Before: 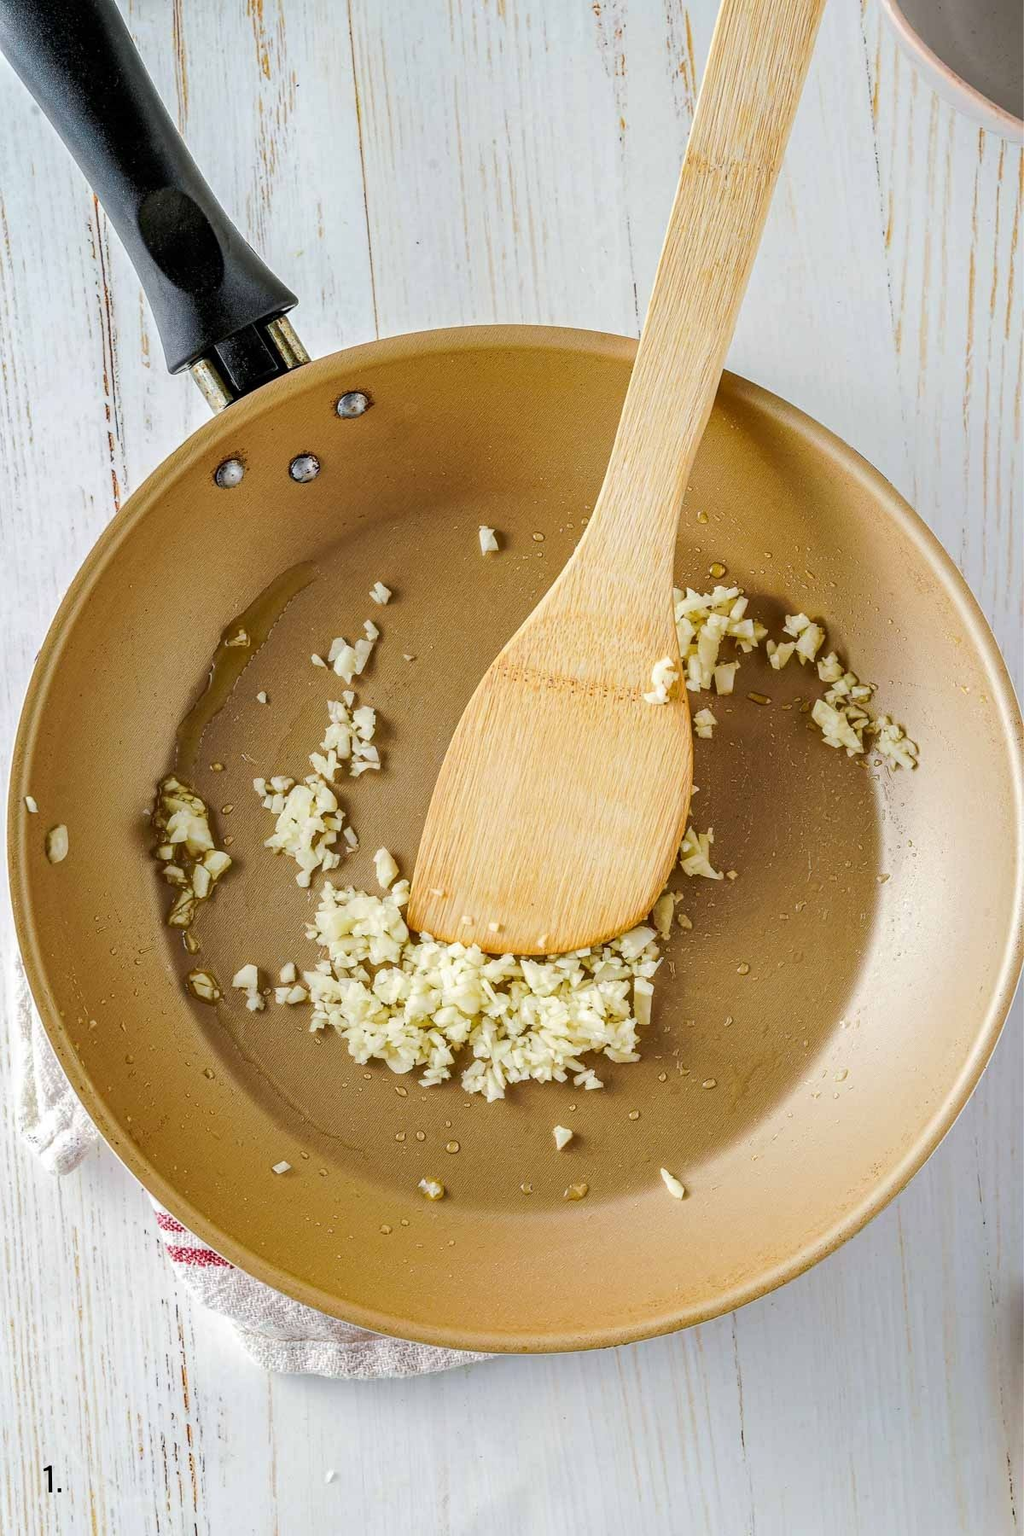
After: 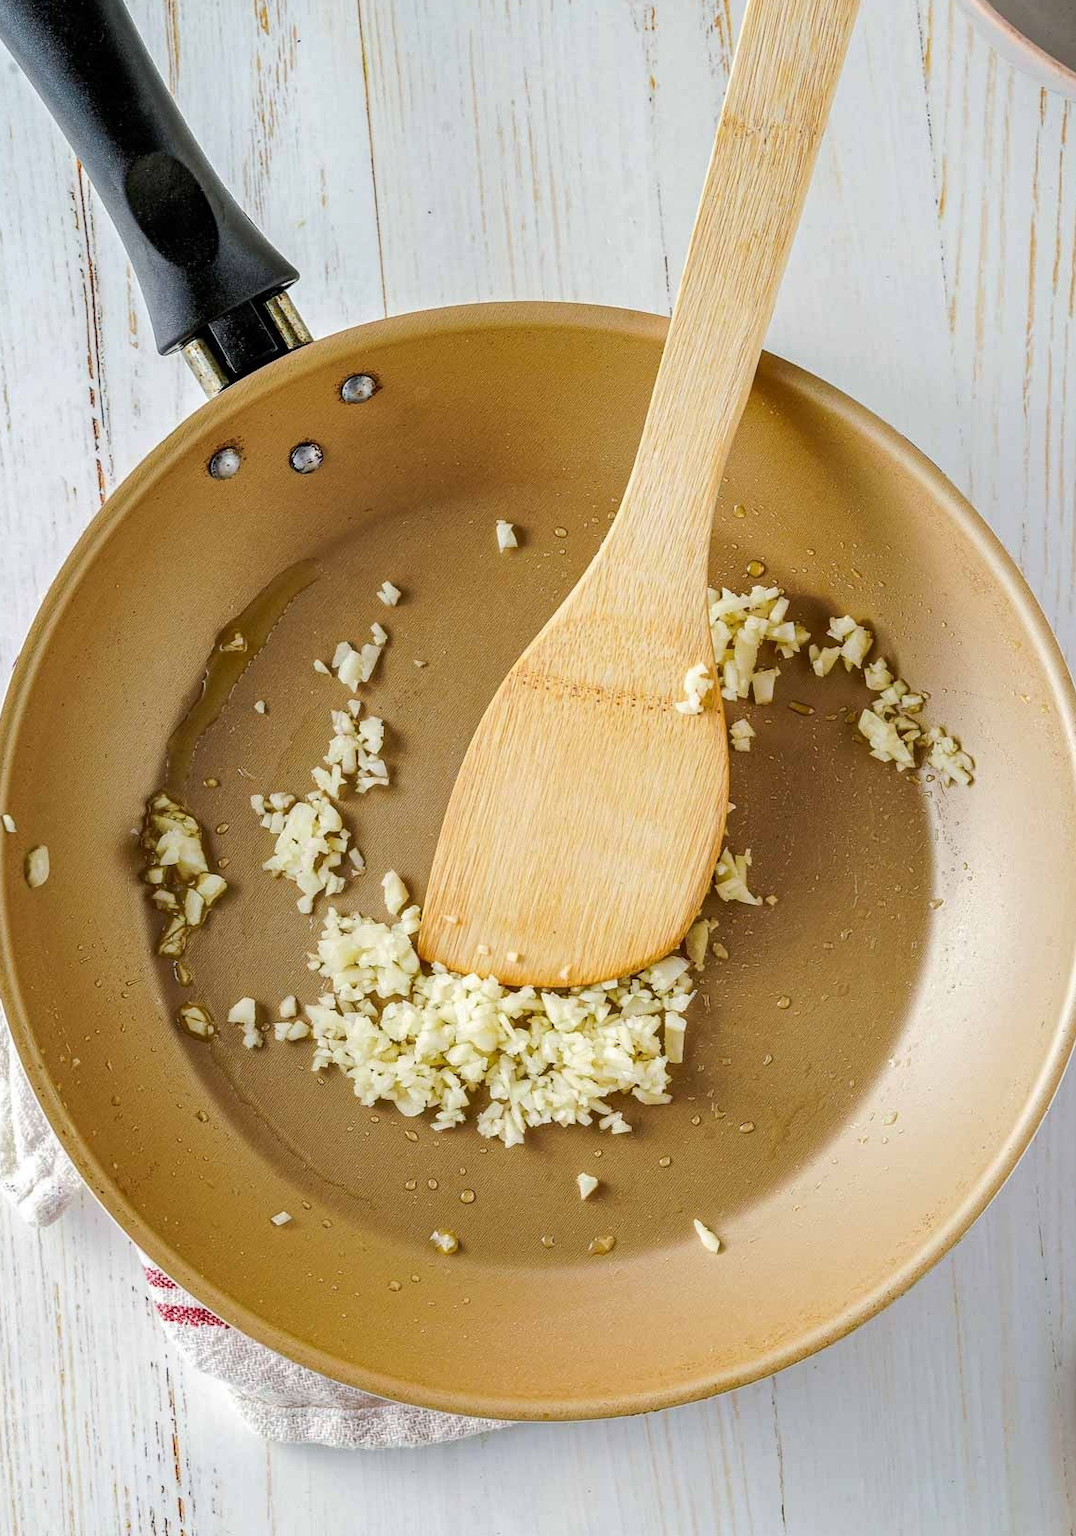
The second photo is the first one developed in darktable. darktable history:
crop: left 2.31%, top 3.155%, right 1.031%, bottom 4.918%
